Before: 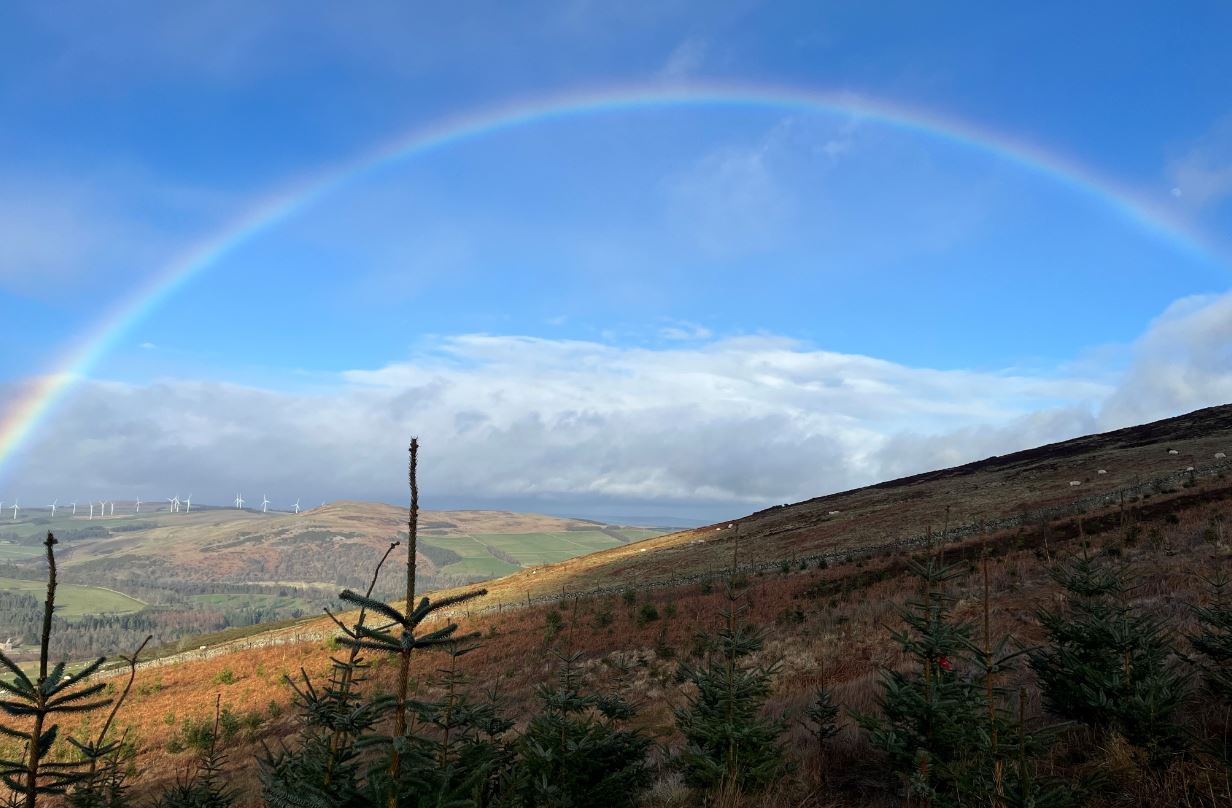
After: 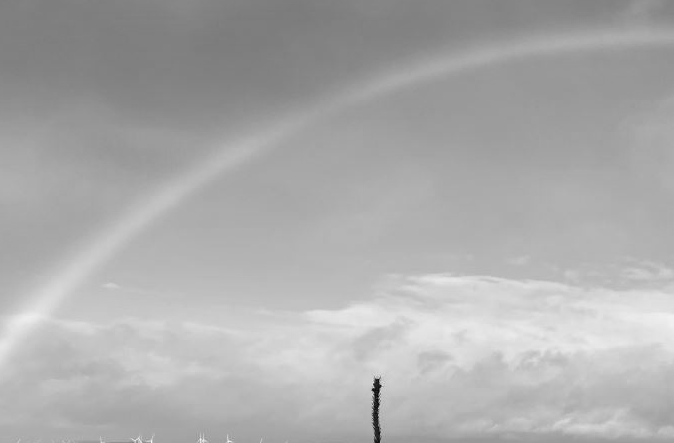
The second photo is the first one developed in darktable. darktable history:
monochrome: on, module defaults
crop and rotate: left 3.047%, top 7.509%, right 42.236%, bottom 37.598%
